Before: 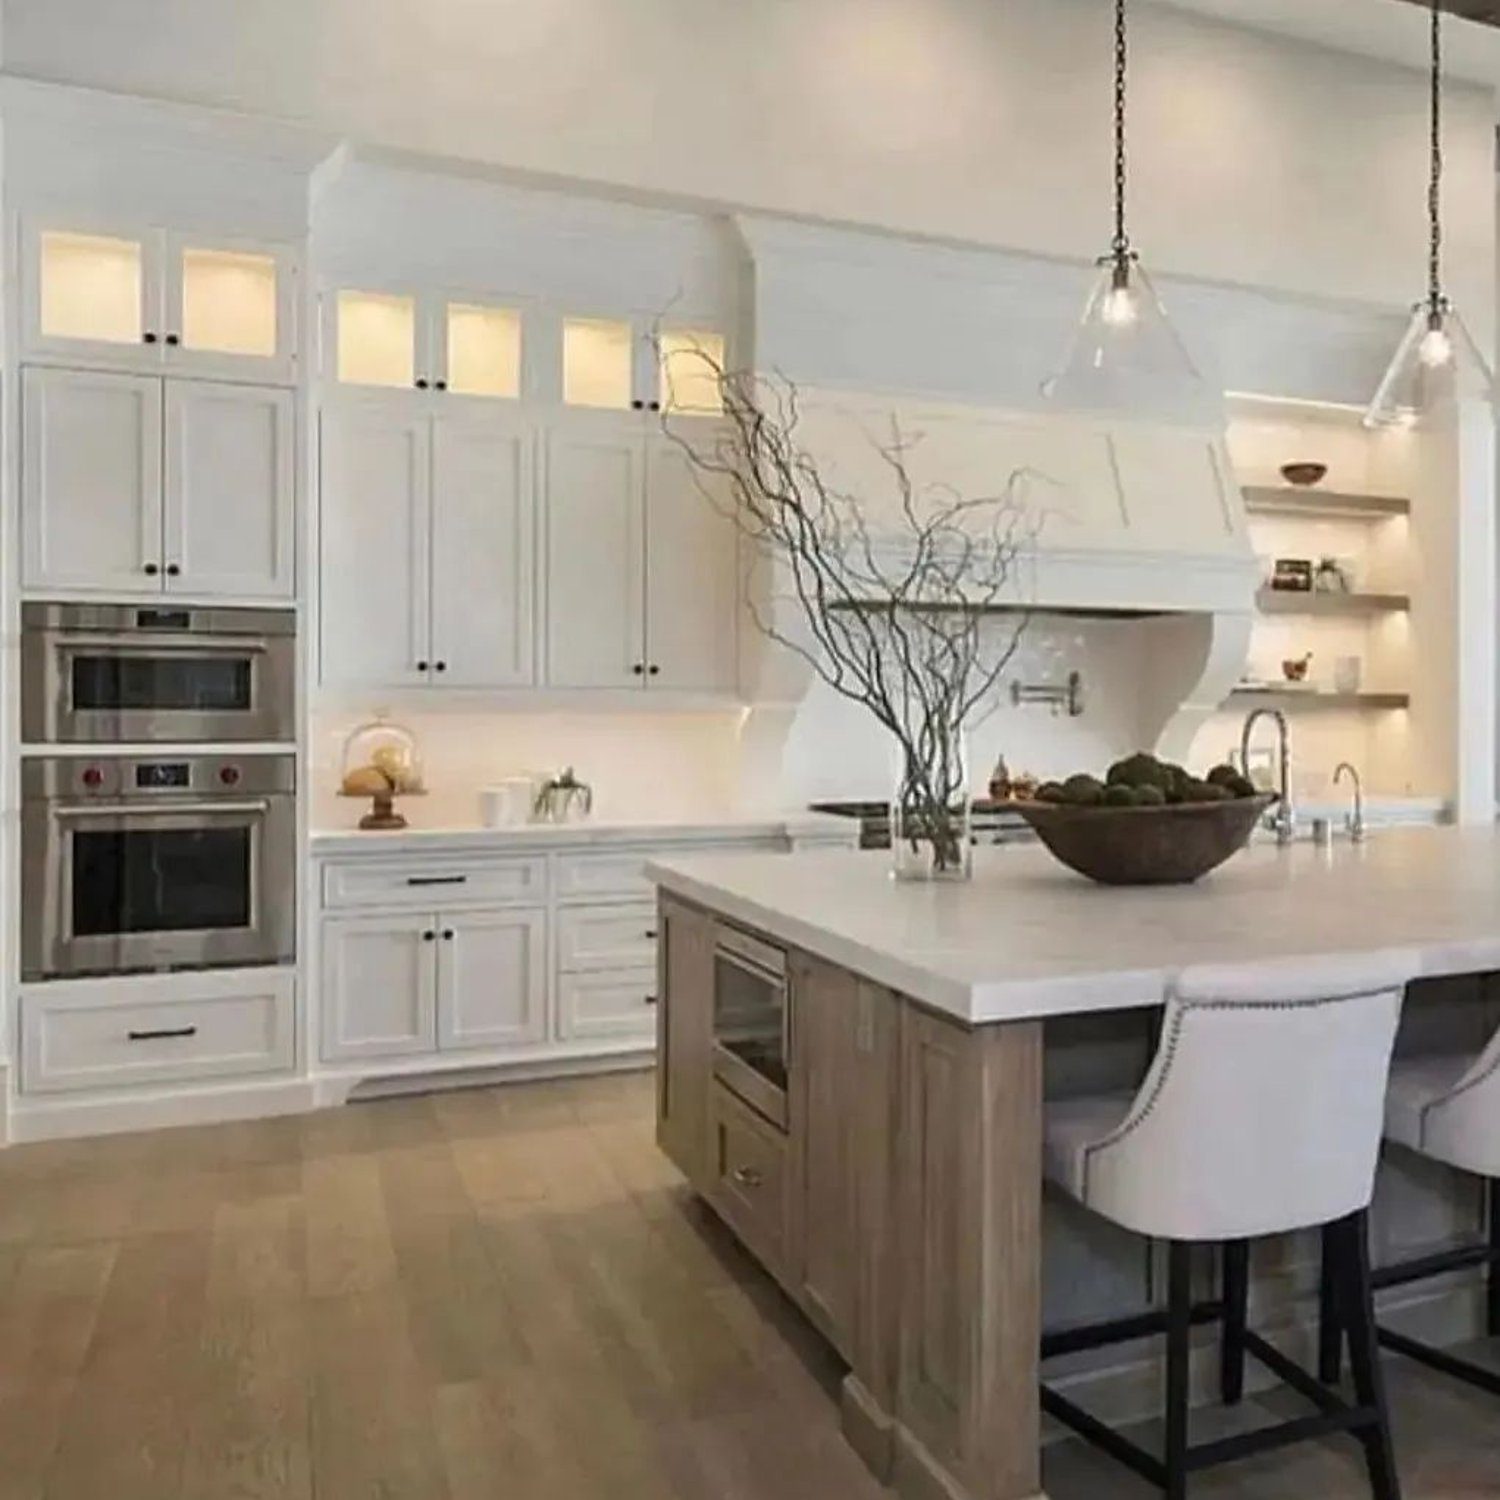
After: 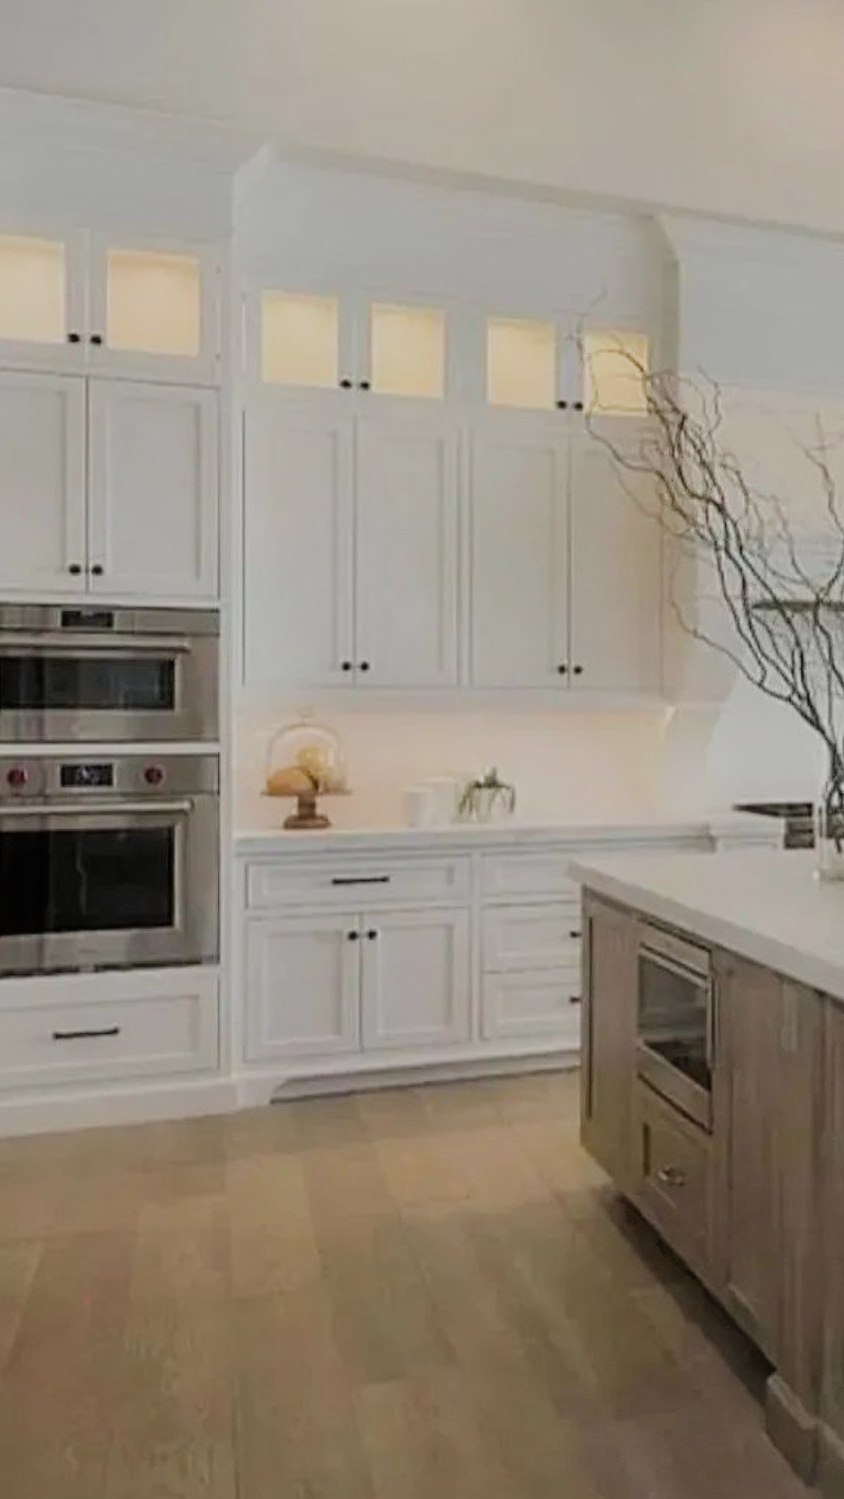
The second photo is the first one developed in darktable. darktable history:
filmic rgb: black relative exposure -8.54 EV, white relative exposure 5.52 EV, hardness 3.39, contrast 1.016
shadows and highlights: shadows 20.55, highlights -20.99, soften with gaussian
crop: left 5.114%, right 38.589%
contrast equalizer: y [[0.5, 0.486, 0.447, 0.446, 0.489, 0.5], [0.5 ×6], [0.5 ×6], [0 ×6], [0 ×6]]
